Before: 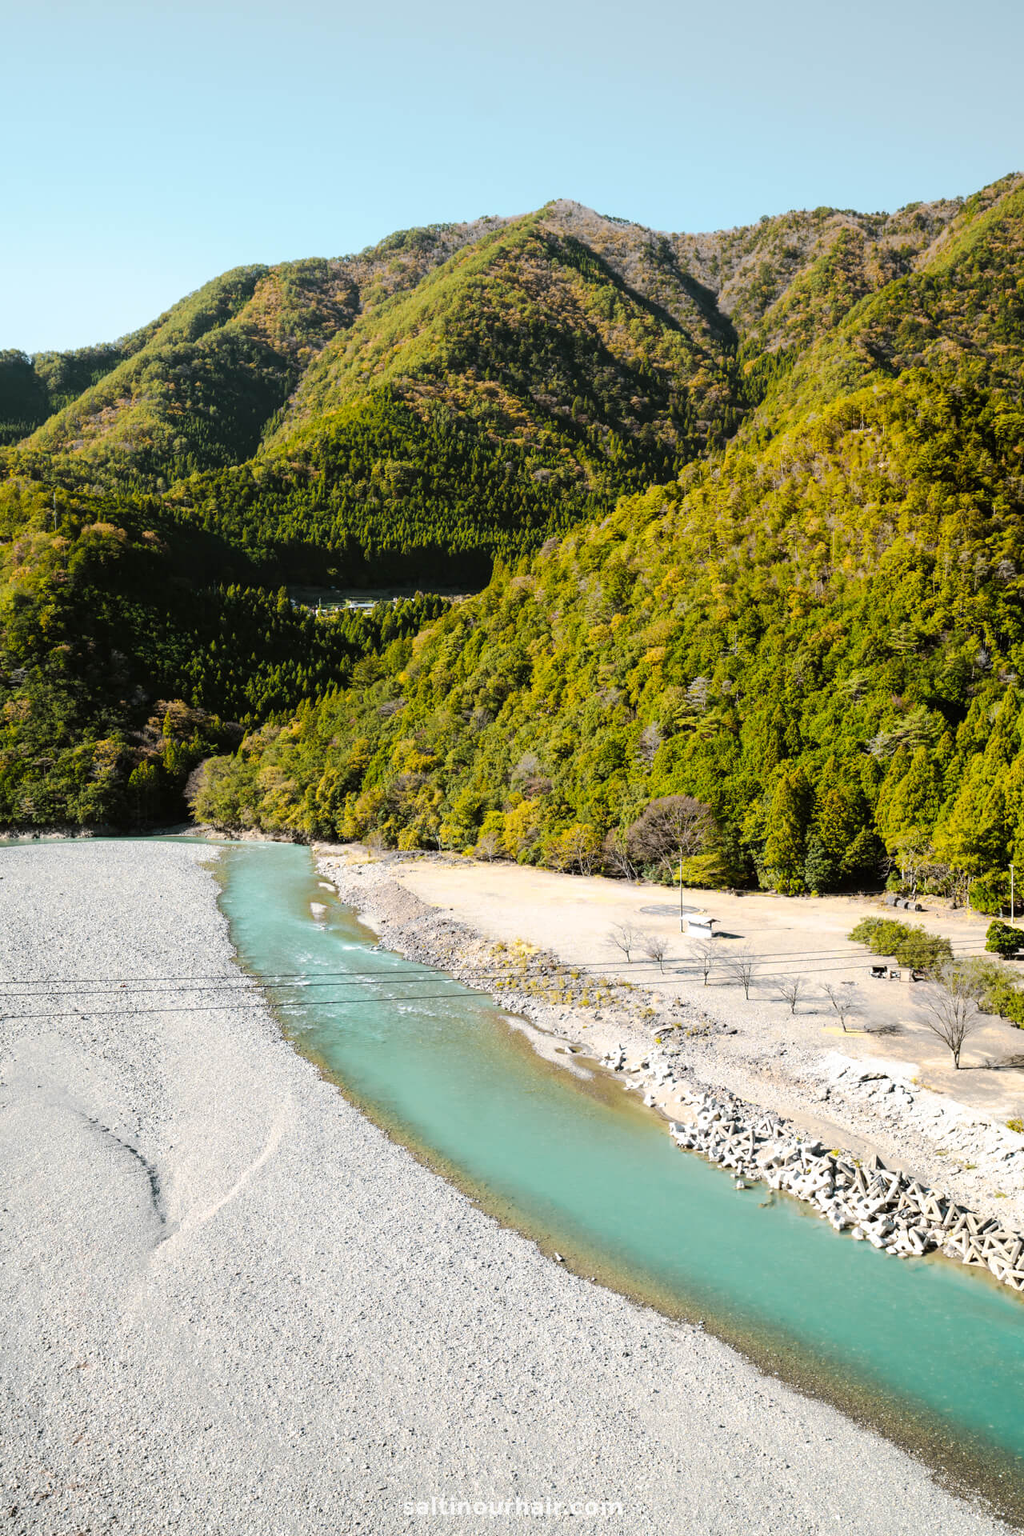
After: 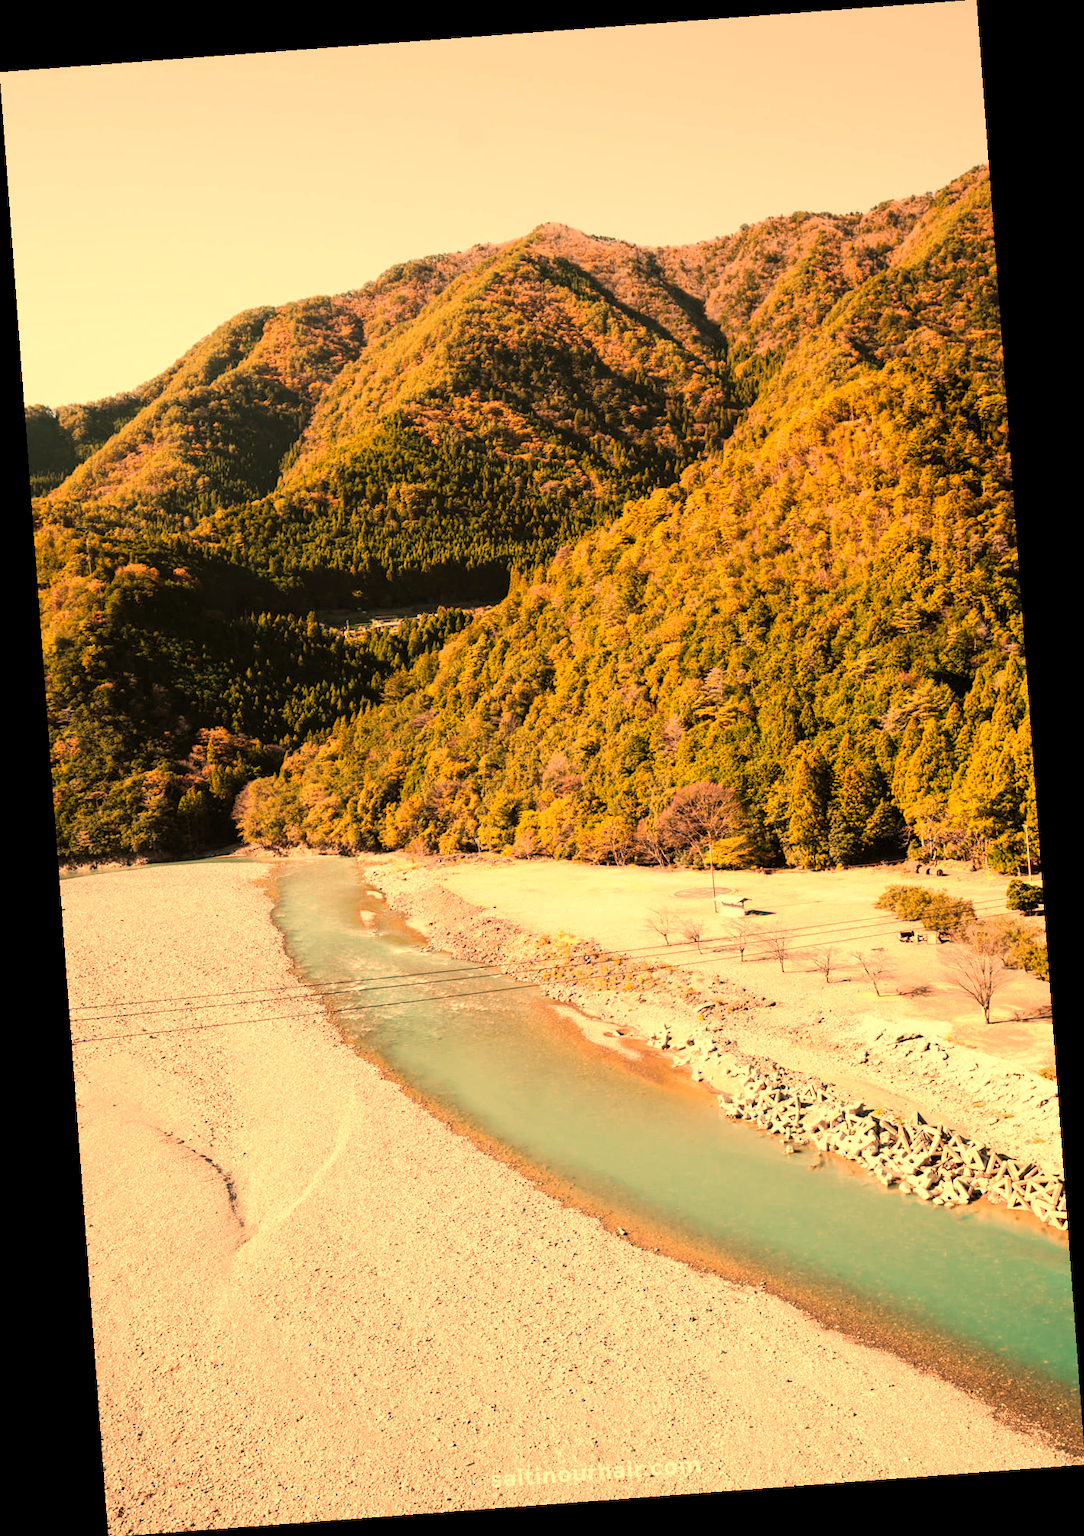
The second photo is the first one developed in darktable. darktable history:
rotate and perspective: rotation -4.25°, automatic cropping off
white balance: red 1.467, blue 0.684
